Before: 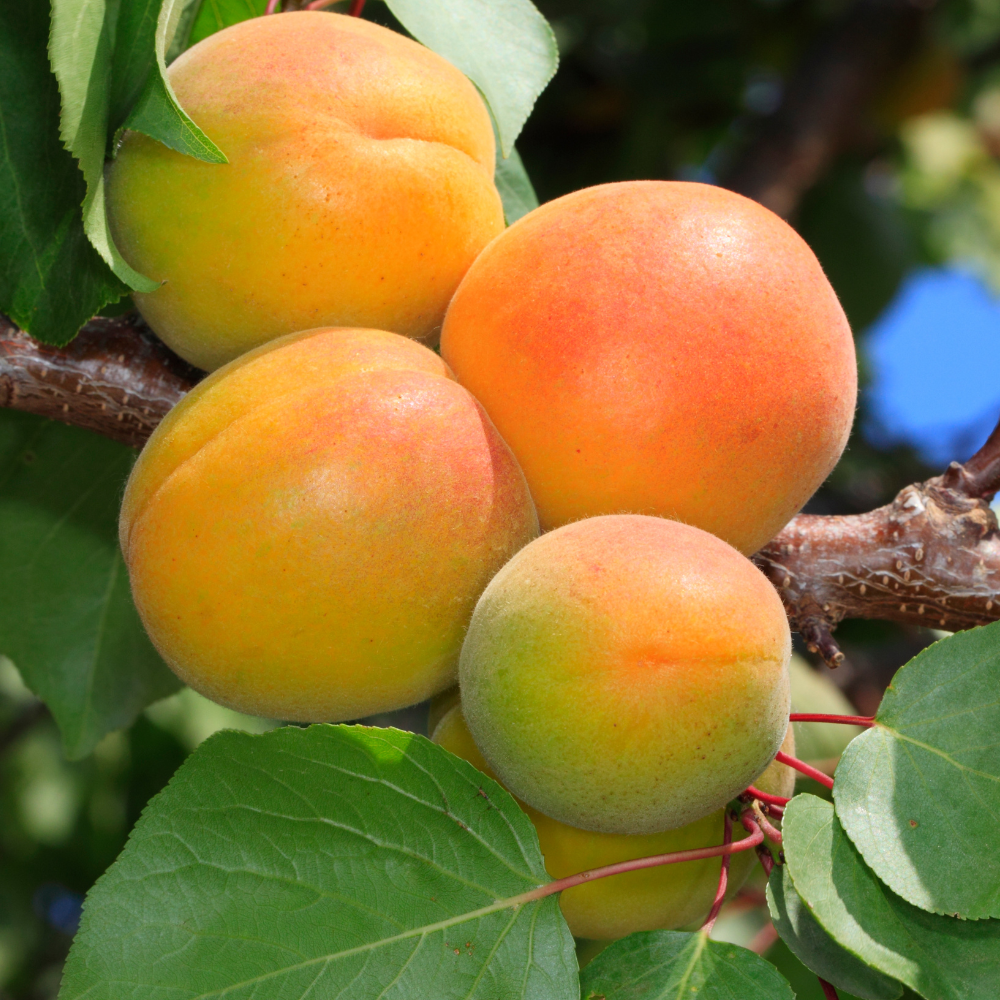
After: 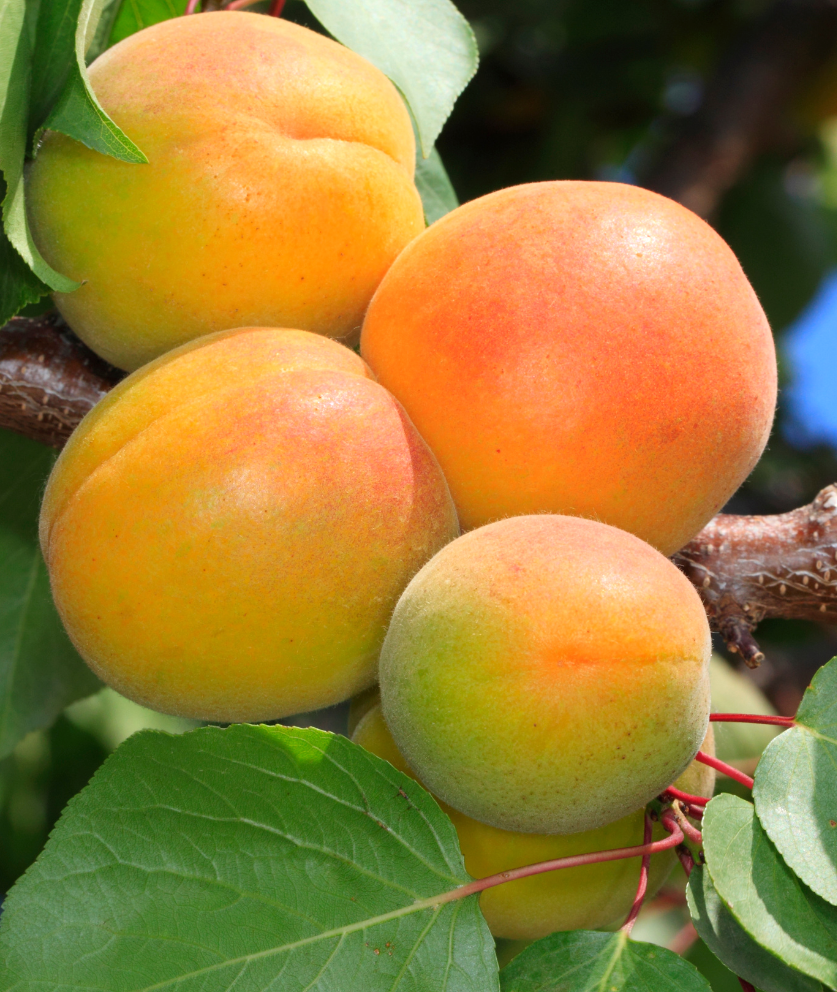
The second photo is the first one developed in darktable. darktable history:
exposure: exposure 0.131 EV, compensate highlight preservation false
crop: left 8.026%, right 7.374%
